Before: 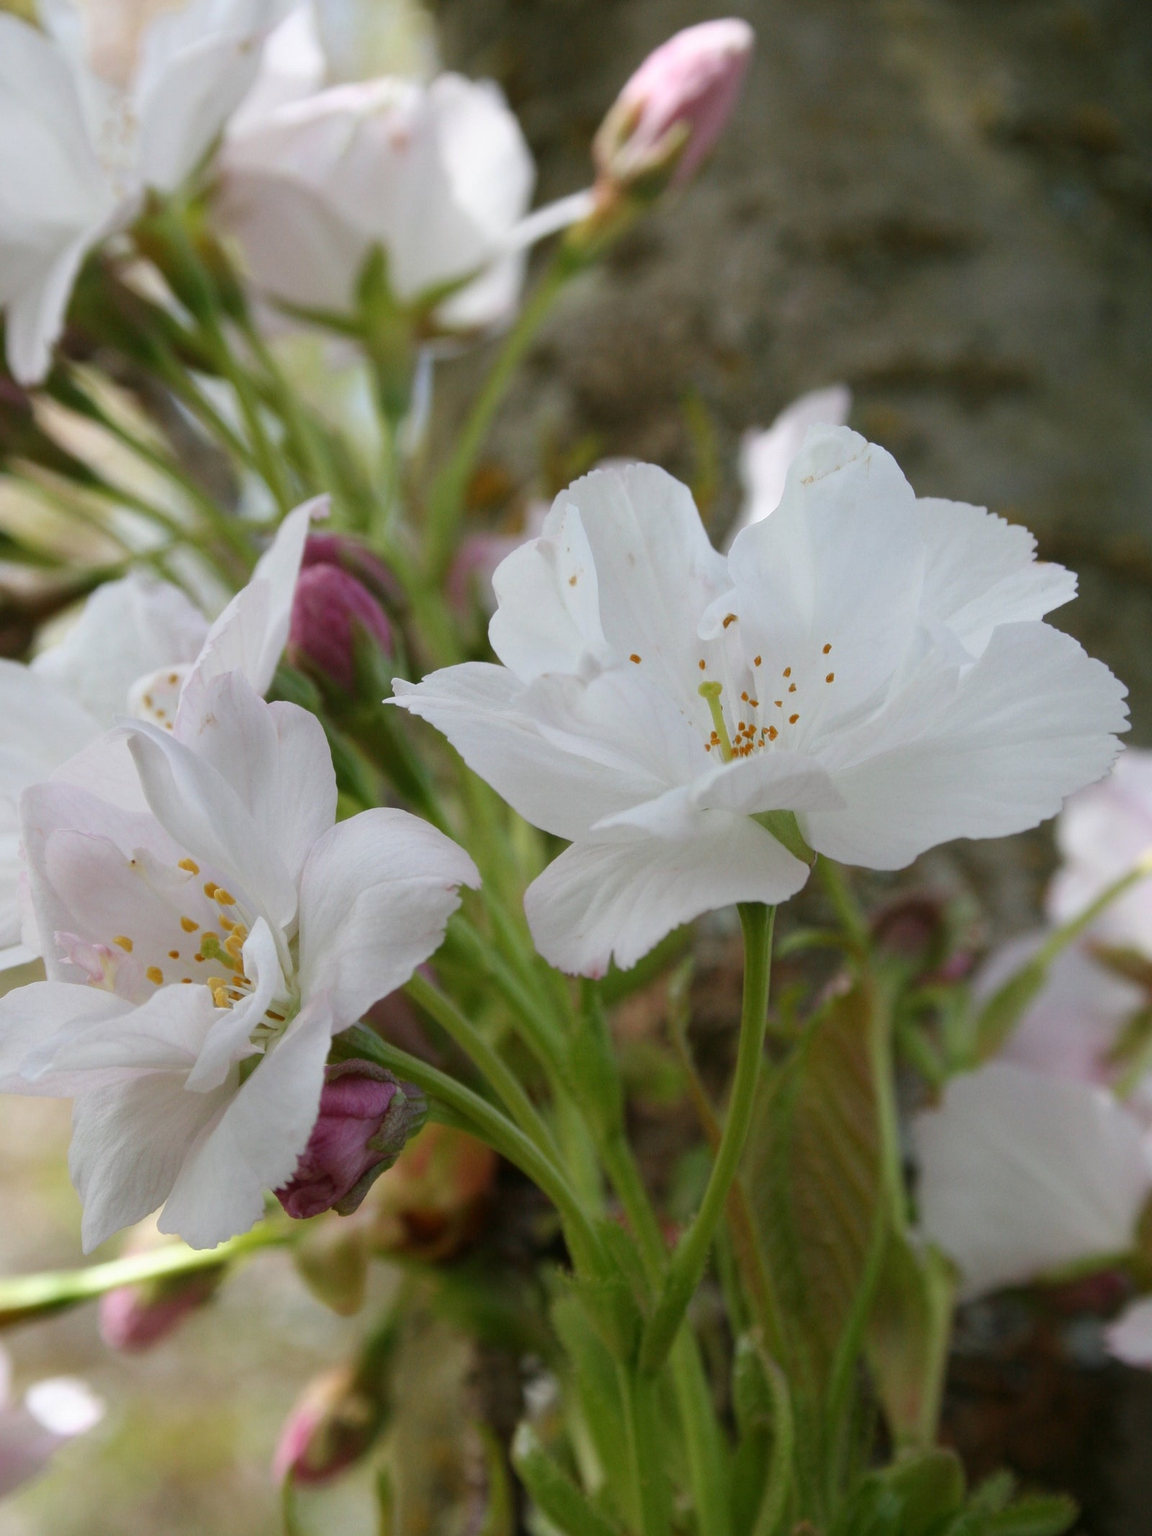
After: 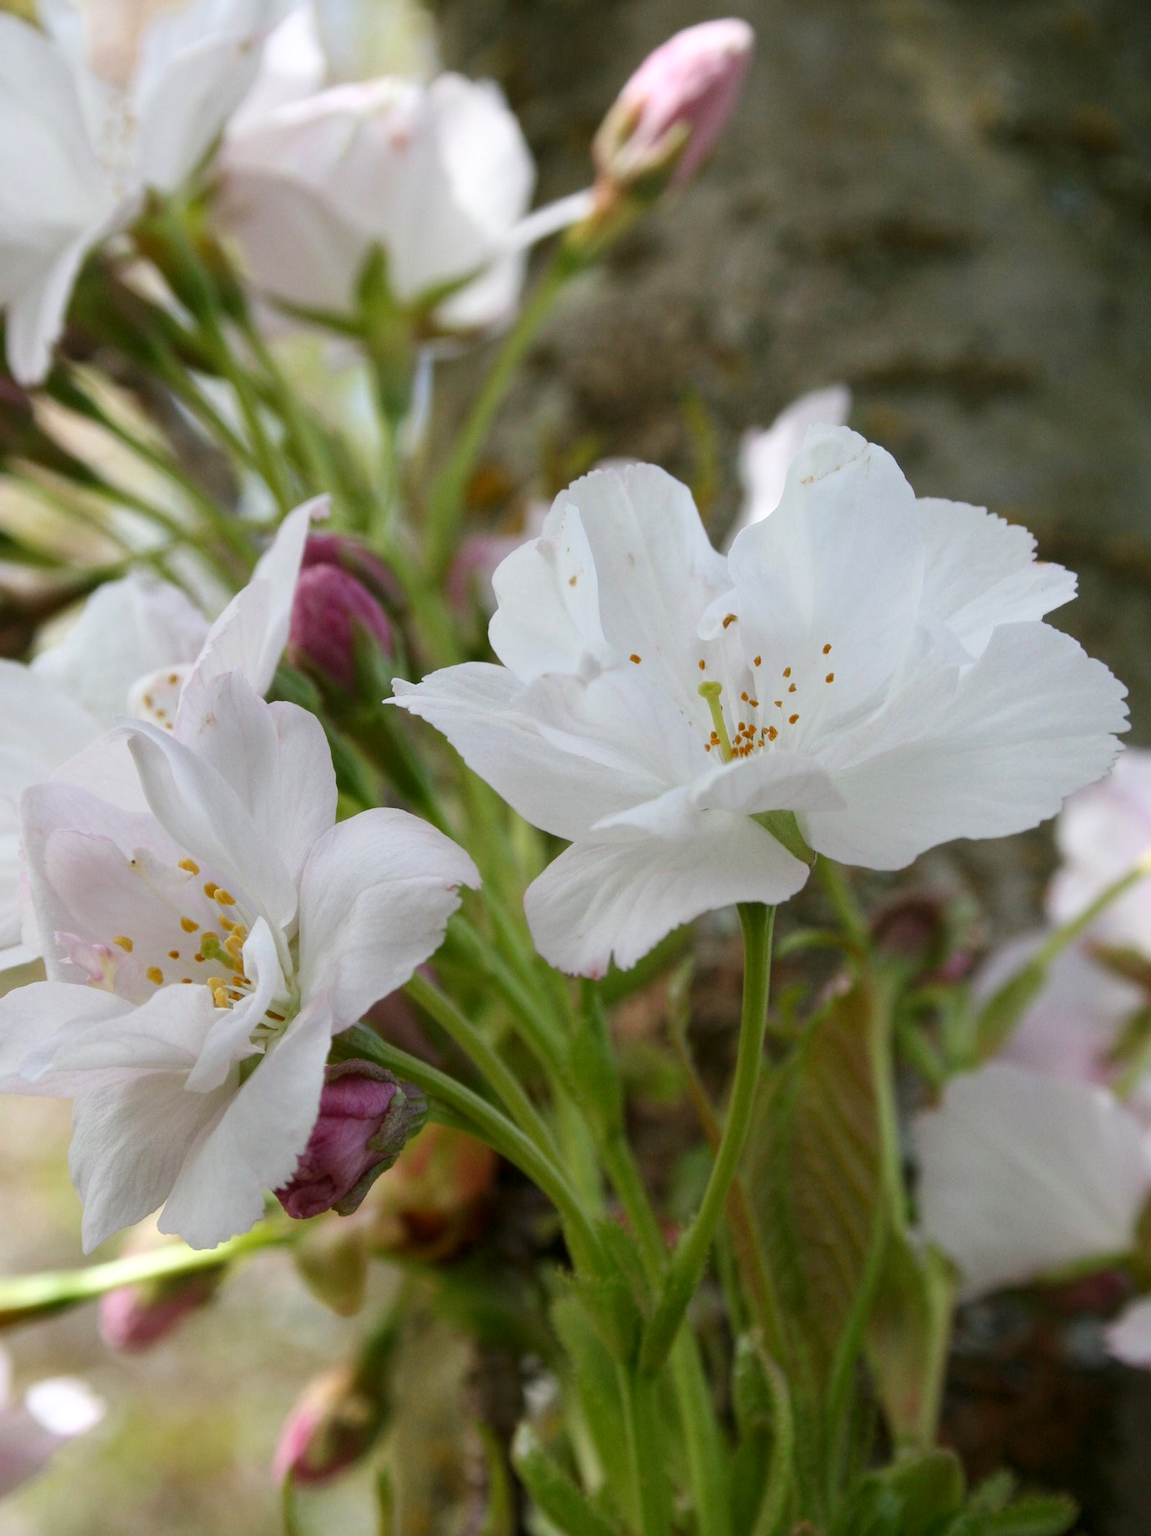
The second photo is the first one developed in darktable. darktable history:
contrast brightness saturation: contrast 0.1, brightness 0.03, saturation 0.09
local contrast: highlights 100%, shadows 100%, detail 120%, midtone range 0.2
